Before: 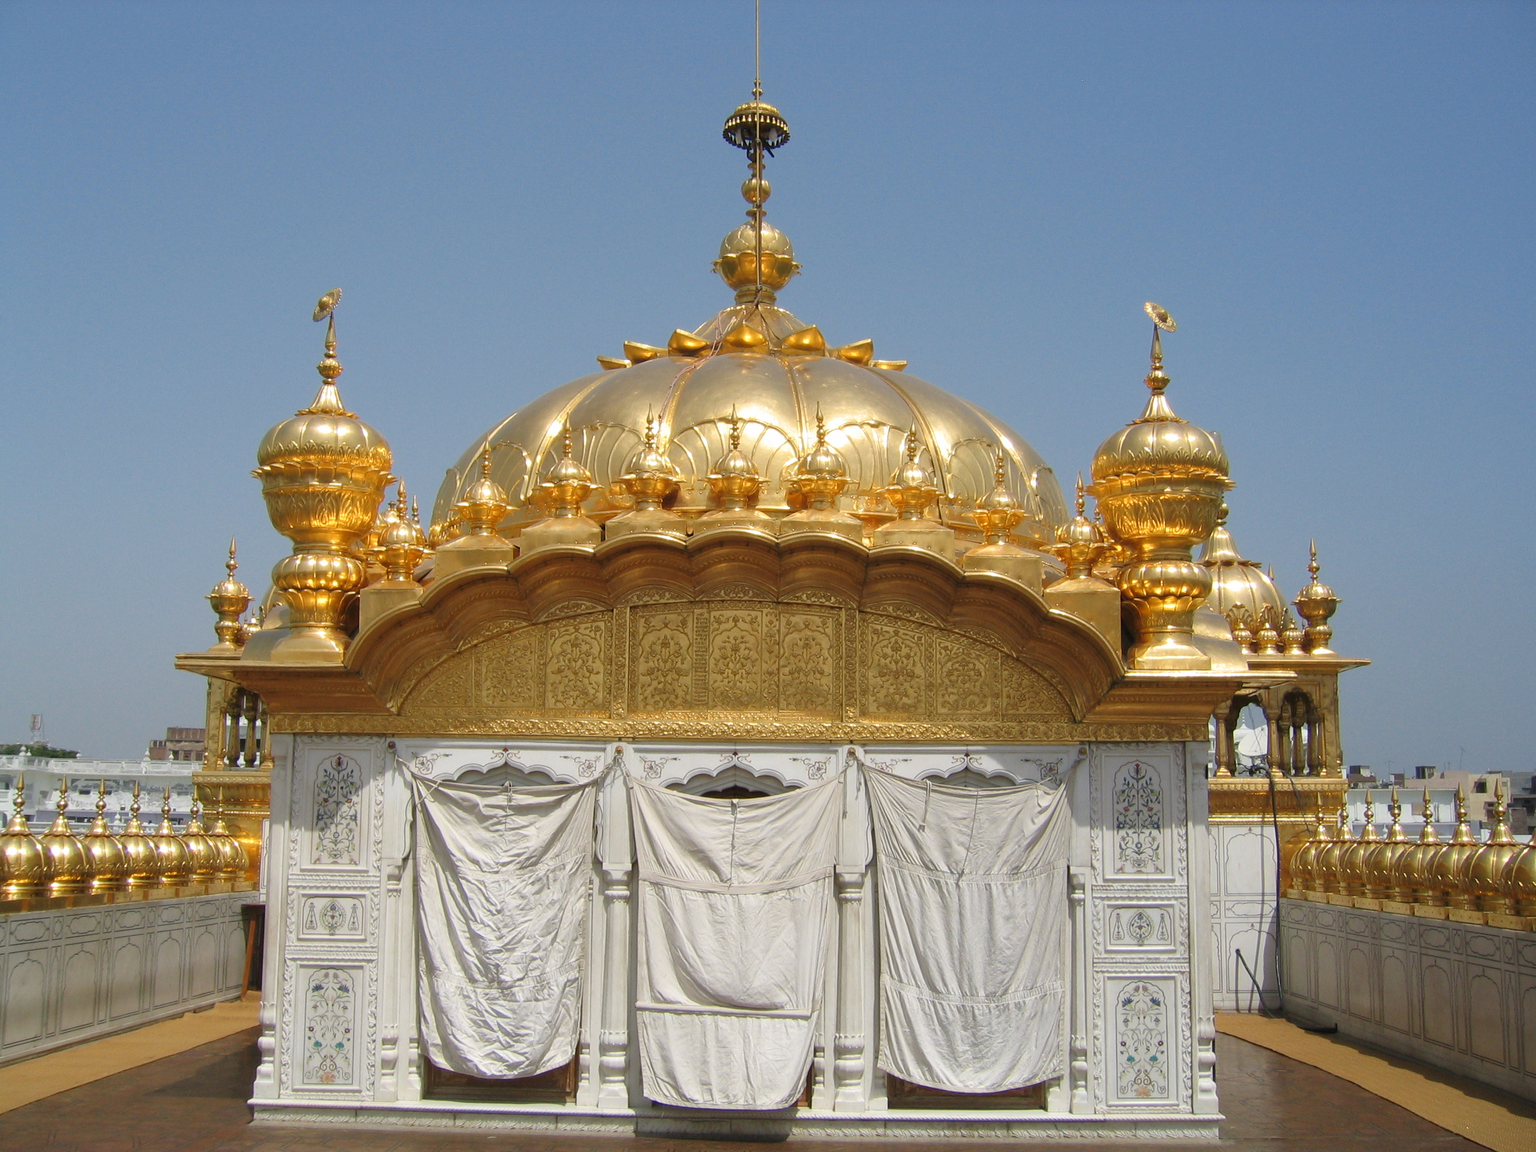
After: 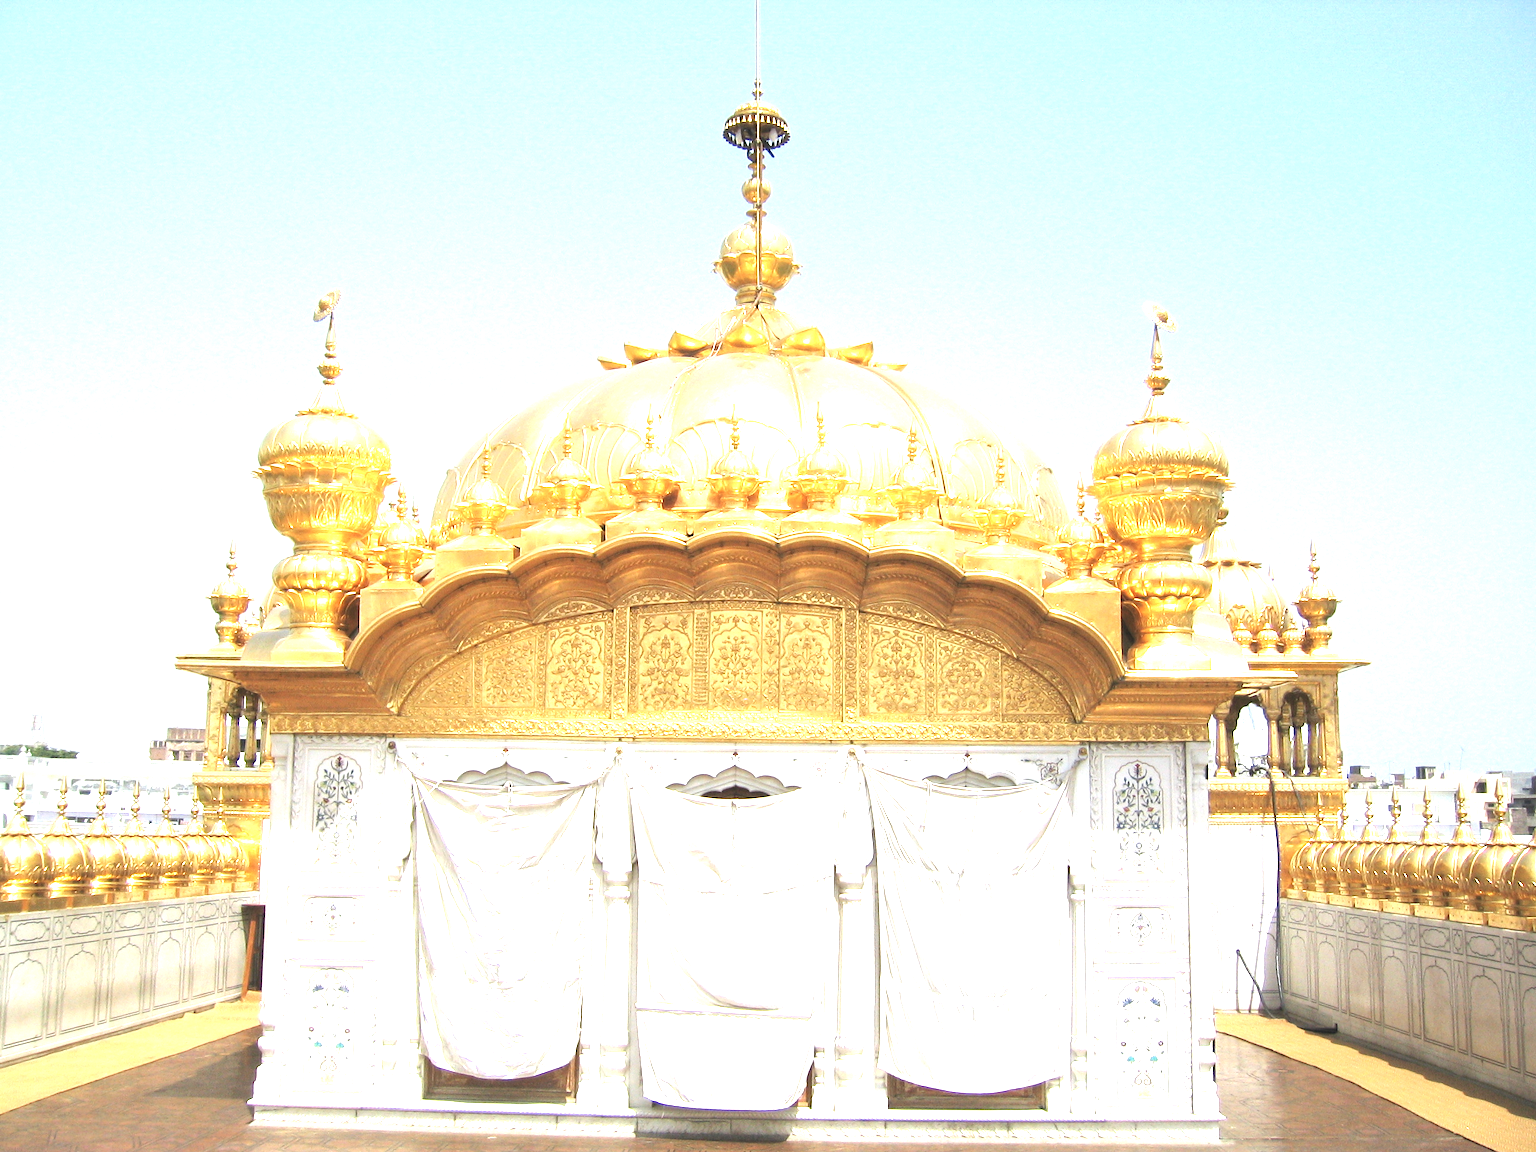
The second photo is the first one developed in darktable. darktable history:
color correction: saturation 0.85
exposure: black level correction 0, exposure 2.138 EV, compensate exposure bias true, compensate highlight preservation false
